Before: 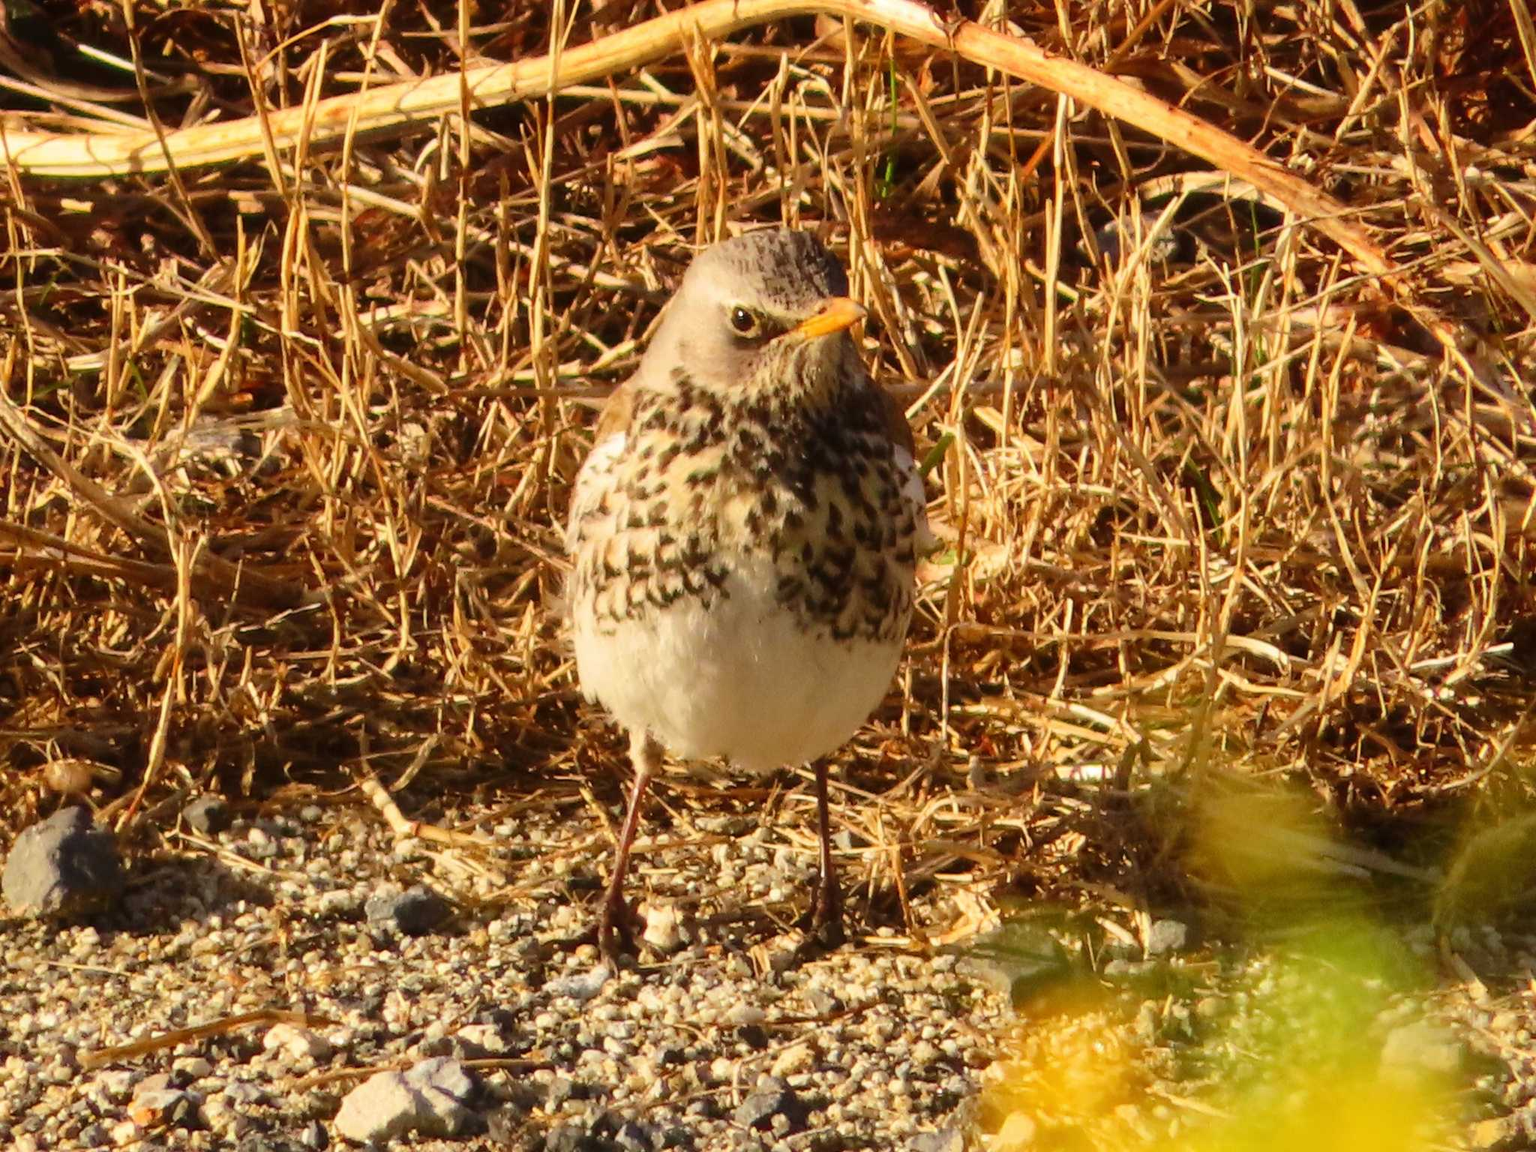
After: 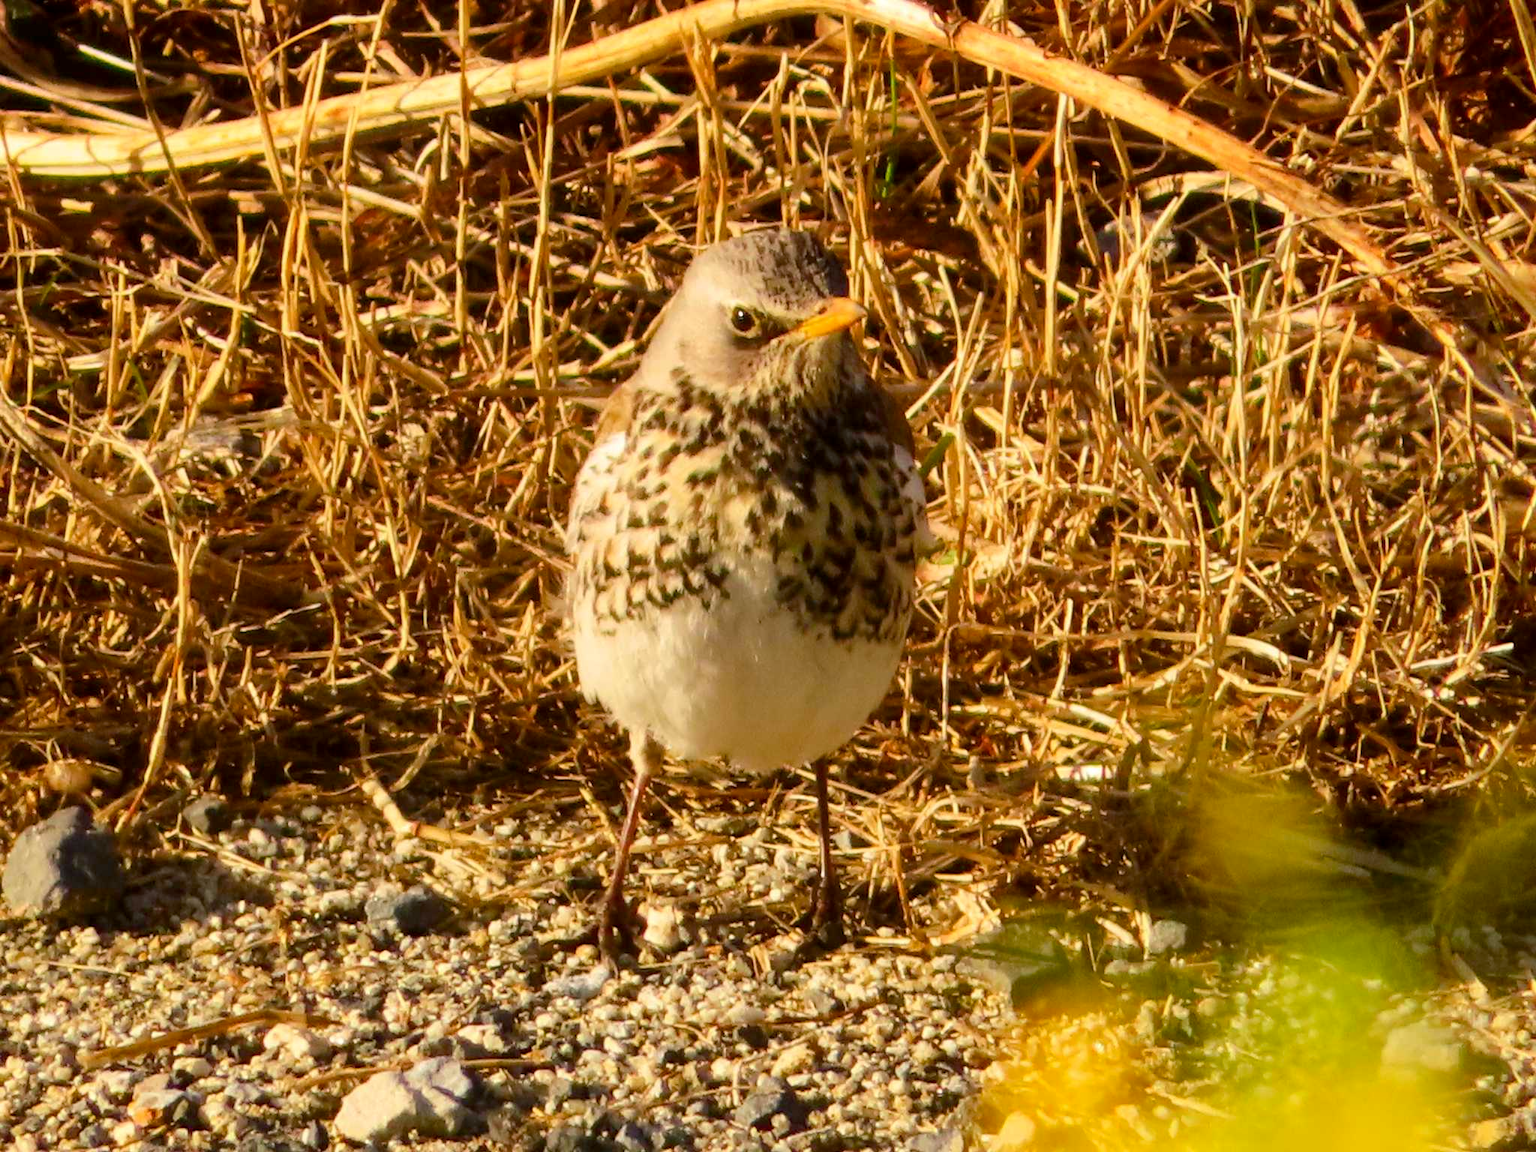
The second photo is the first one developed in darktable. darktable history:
color balance rgb: shadows lift › chroma 2.021%, shadows lift › hue 215.41°, power › hue 61.19°, perceptual saturation grading › global saturation 1.487%, perceptual saturation grading › highlights -2.435%, perceptual saturation grading › mid-tones 4.72%, perceptual saturation grading › shadows 8.557%, global vibrance 20%
sharpen: radius 2.915, amount 0.873, threshold 47.238
exposure: black level correction 0.004, exposure 0.016 EV, compensate highlight preservation false
